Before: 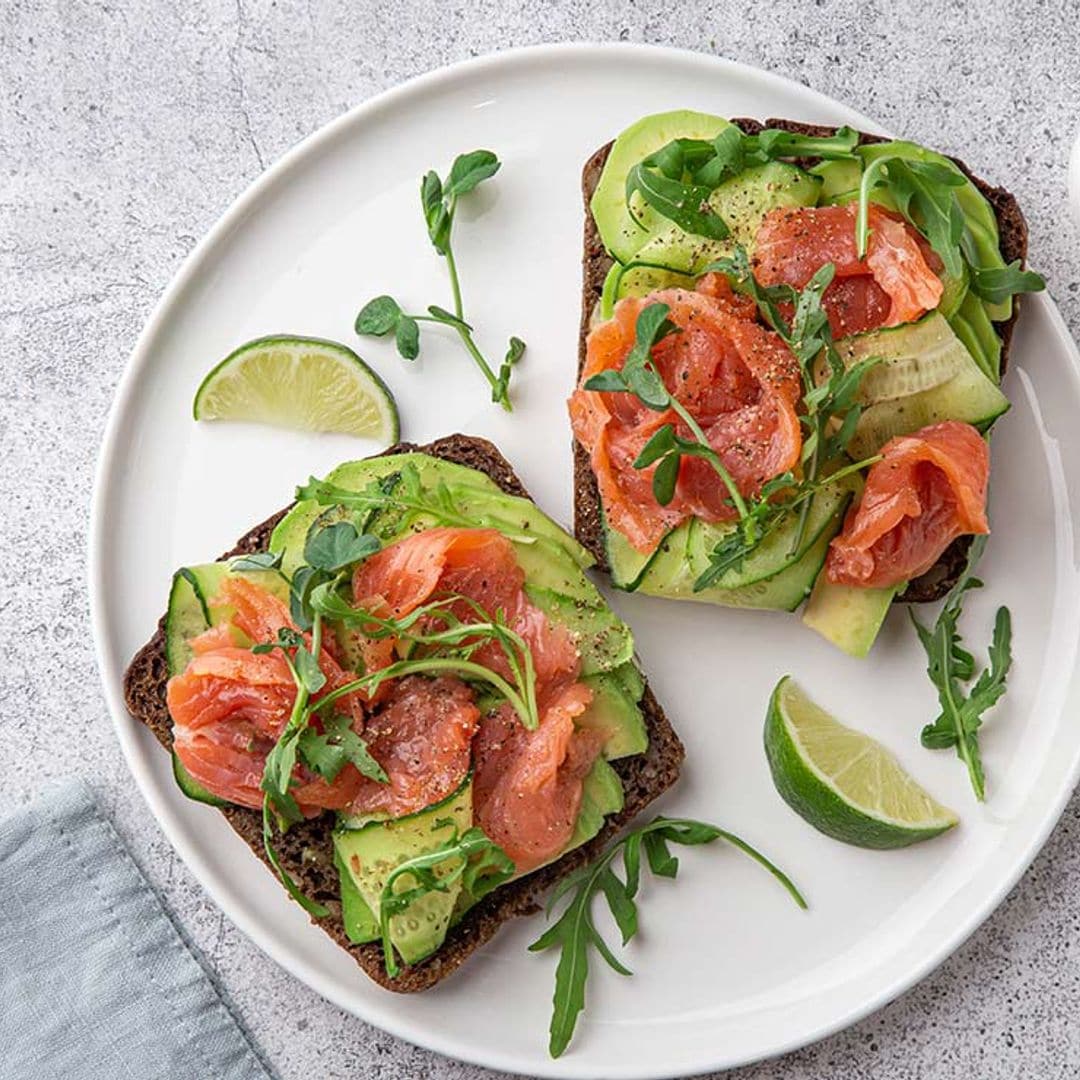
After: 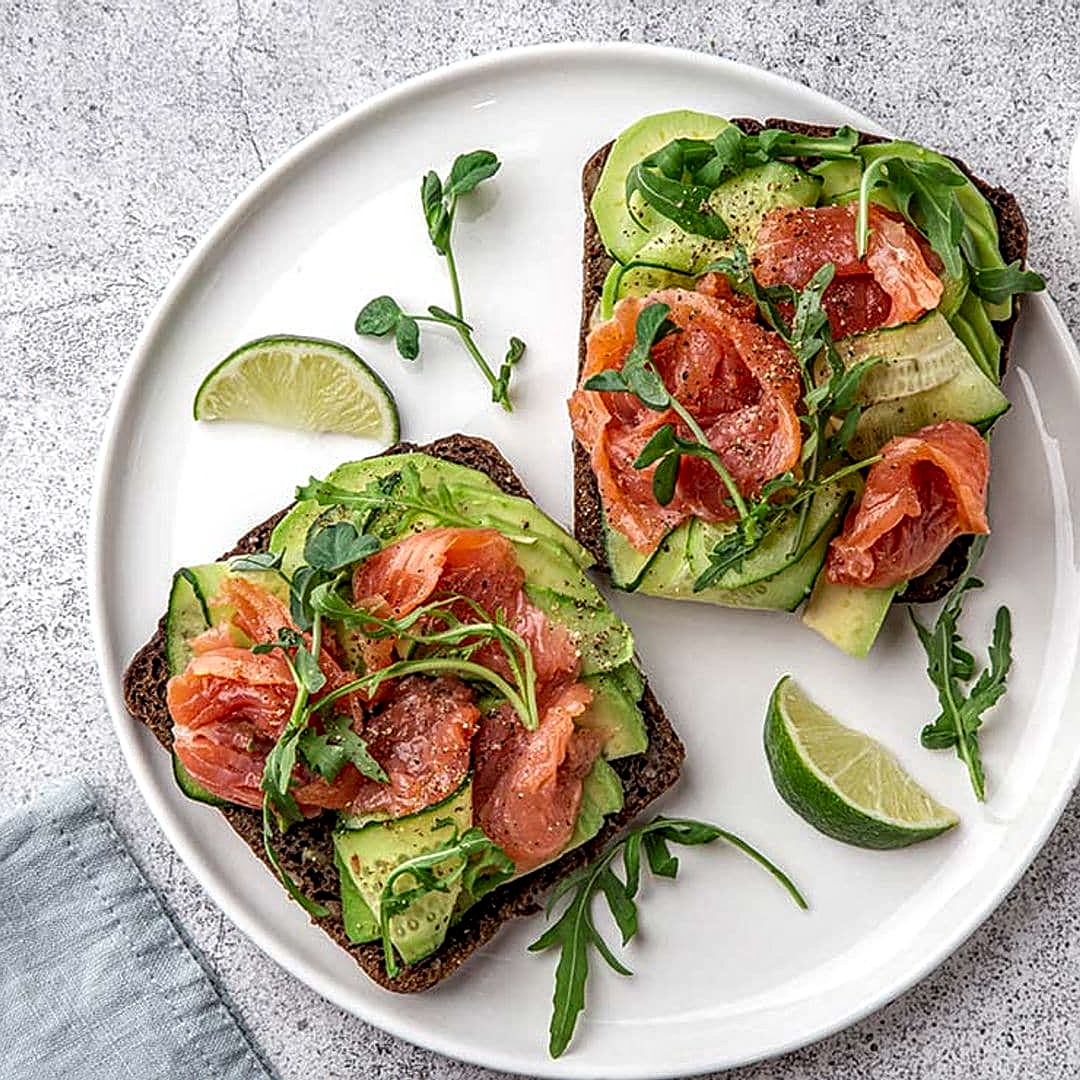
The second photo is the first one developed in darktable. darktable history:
local contrast: detail 150%
sharpen: on, module defaults
